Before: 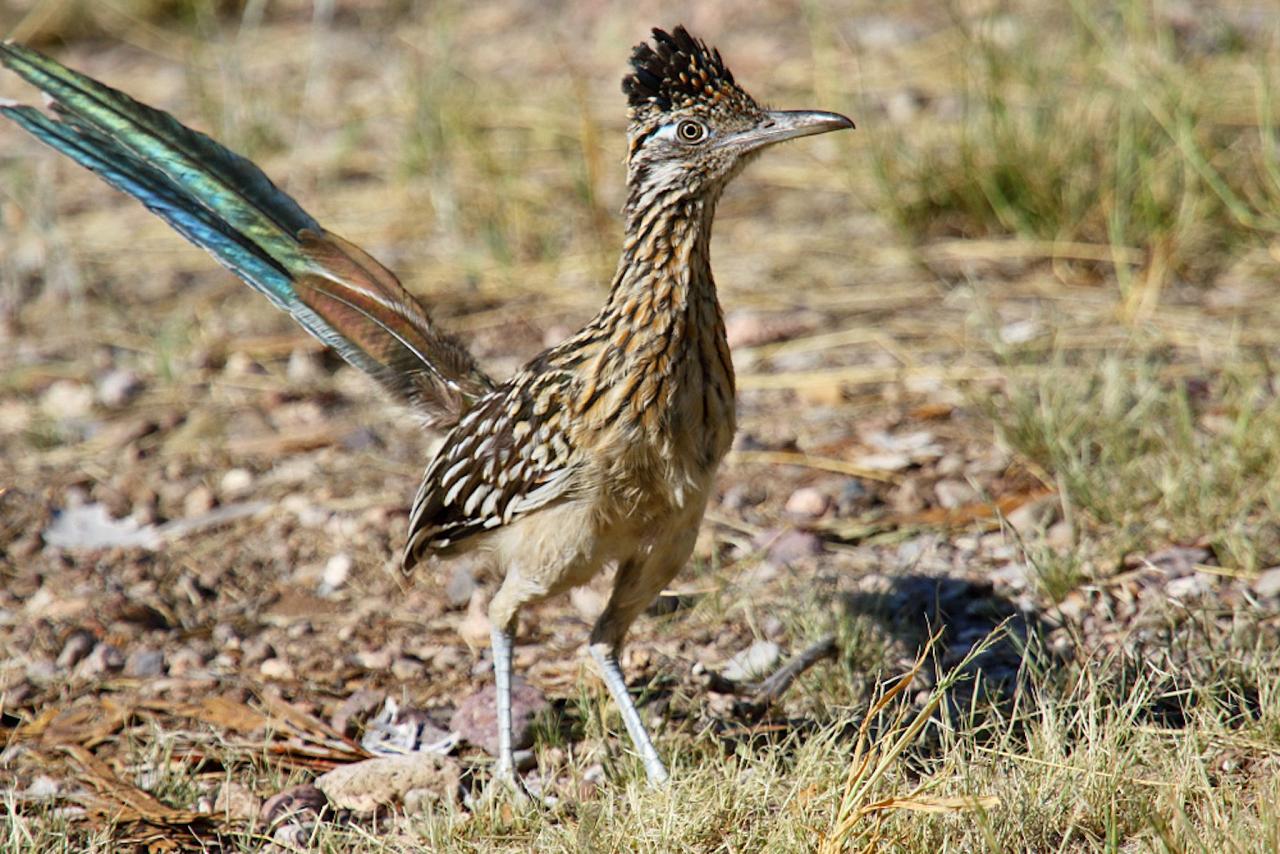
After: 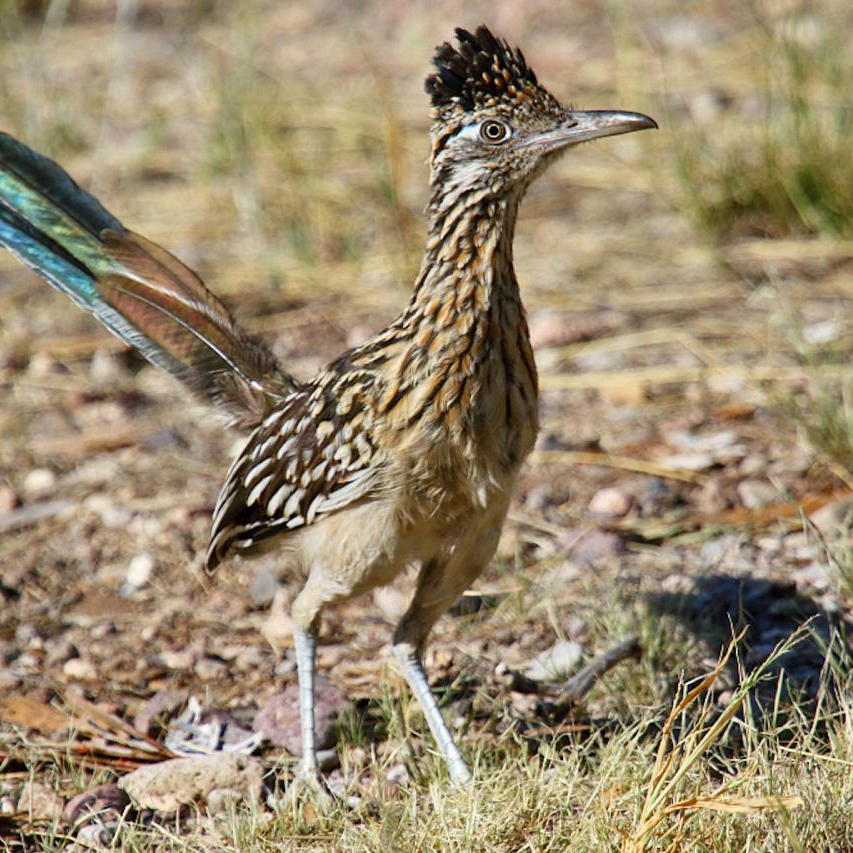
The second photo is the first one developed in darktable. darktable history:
crop and rotate: left 15.446%, right 17.836%
